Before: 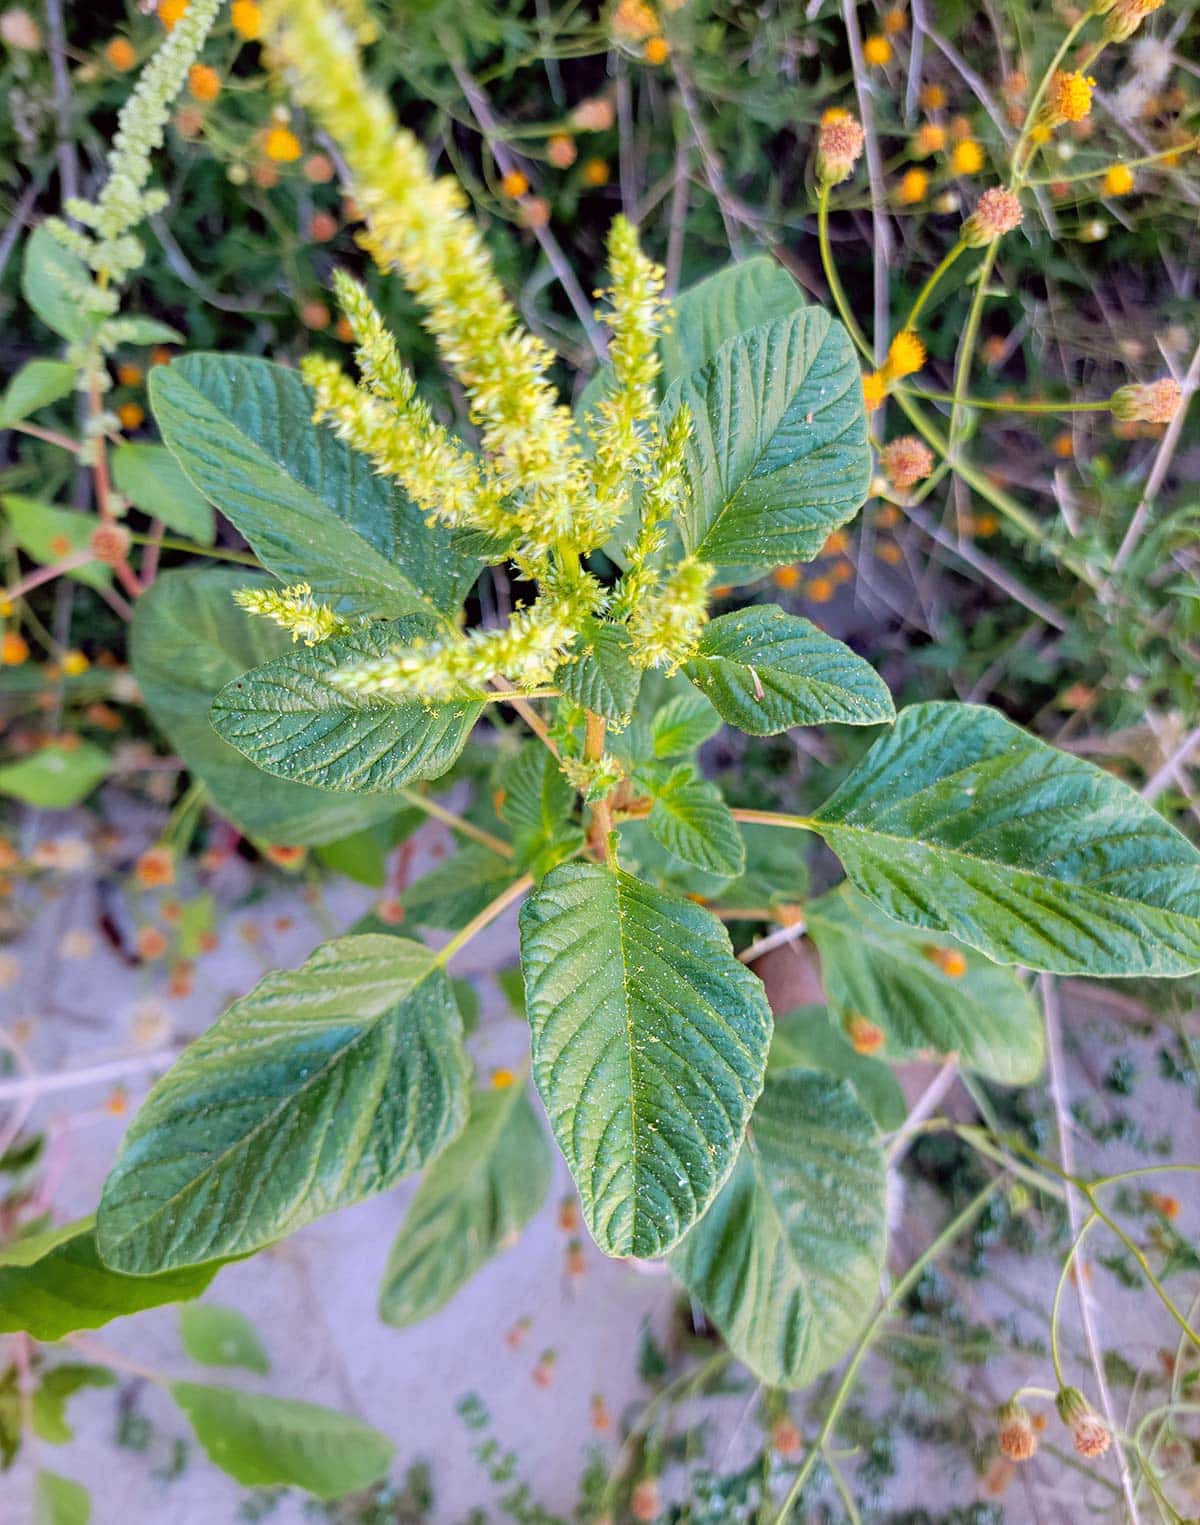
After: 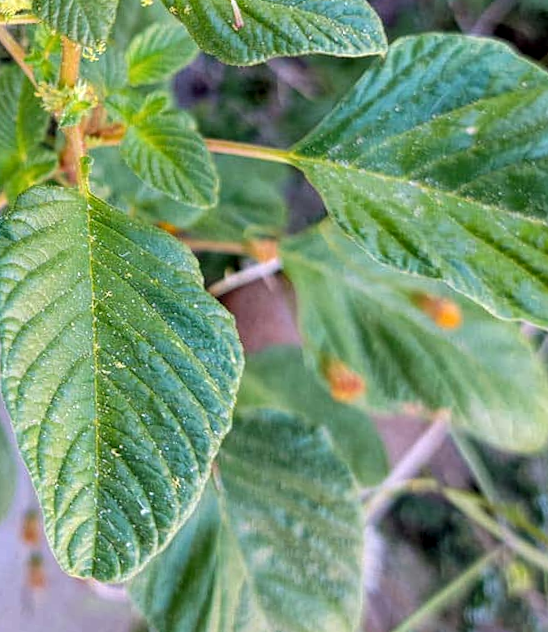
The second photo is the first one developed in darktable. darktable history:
crop: left 35.976%, top 45.819%, right 18.162%, bottom 5.807%
rotate and perspective: rotation 1.69°, lens shift (vertical) -0.023, lens shift (horizontal) -0.291, crop left 0.025, crop right 0.988, crop top 0.092, crop bottom 0.842
local contrast: highlights 100%, shadows 100%, detail 131%, midtone range 0.2
